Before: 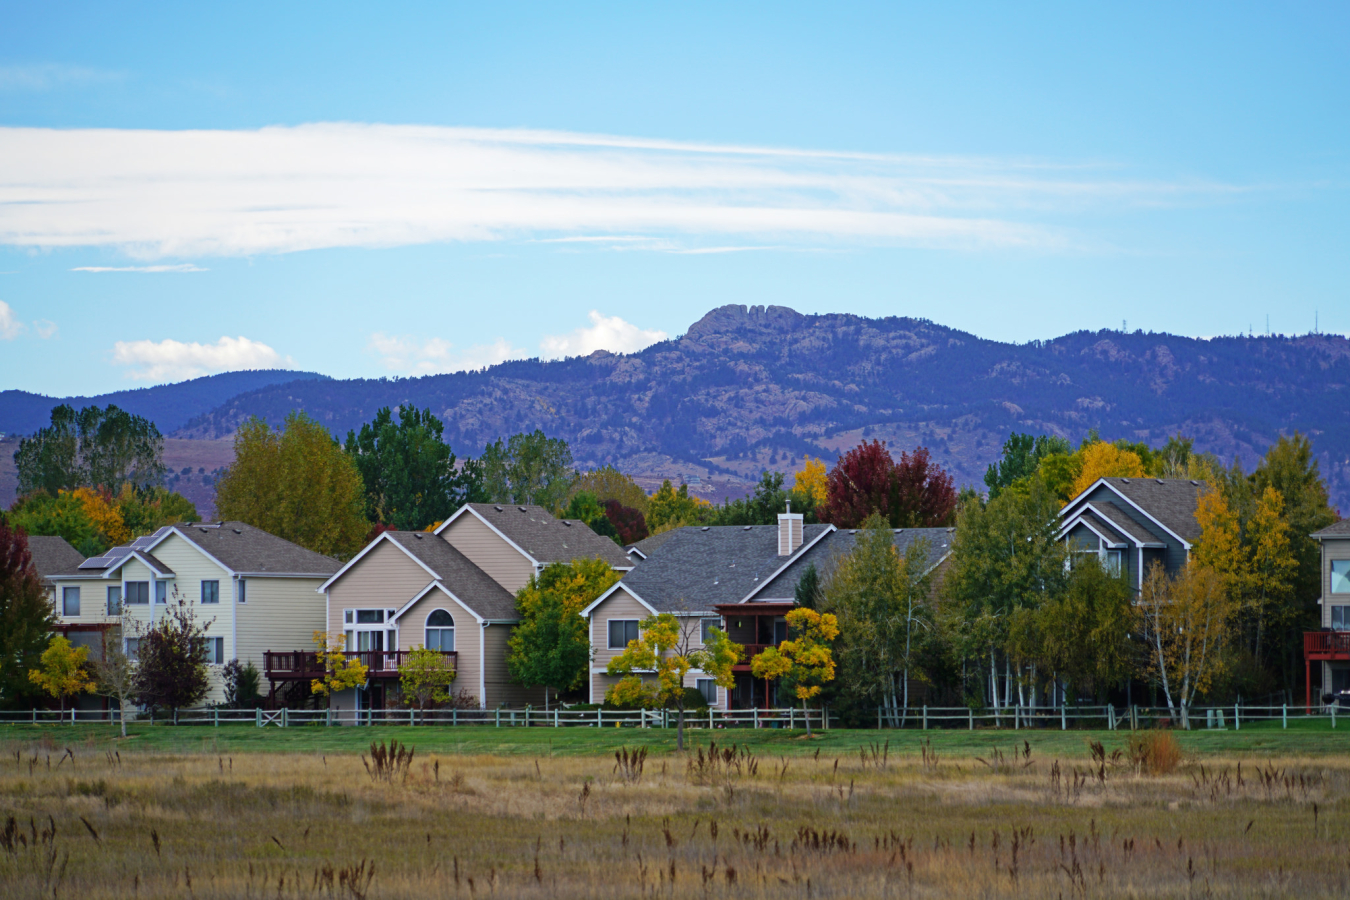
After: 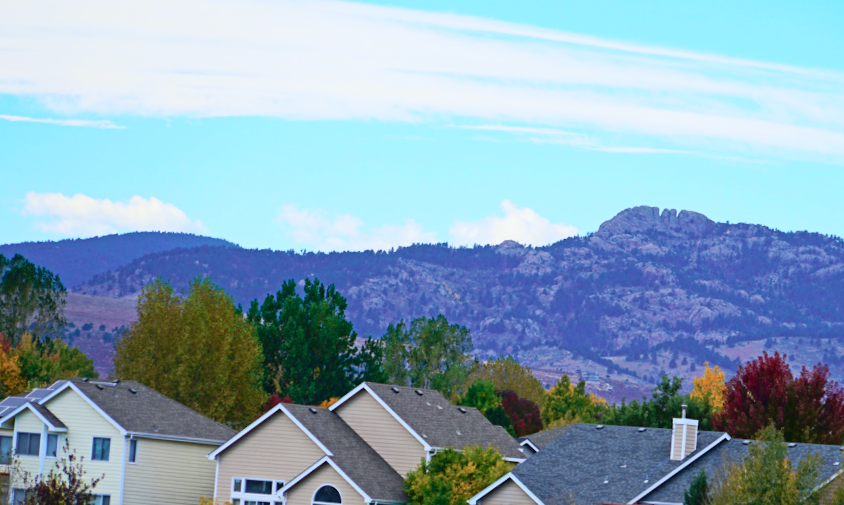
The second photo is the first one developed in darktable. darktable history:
crop and rotate: angle -4.72°, left 2.228%, top 7%, right 27.675%, bottom 30.089%
tone curve: curves: ch0 [(0, 0.013) (0.104, 0.103) (0.258, 0.267) (0.448, 0.487) (0.709, 0.794) (0.886, 0.922) (0.994, 0.971)]; ch1 [(0, 0) (0.335, 0.298) (0.446, 0.413) (0.488, 0.484) (0.515, 0.508) (0.566, 0.593) (0.635, 0.661) (1, 1)]; ch2 [(0, 0) (0.314, 0.301) (0.437, 0.403) (0.502, 0.494) (0.528, 0.54) (0.557, 0.559) (0.612, 0.62) (0.715, 0.691) (1, 1)], color space Lab, independent channels, preserve colors none
